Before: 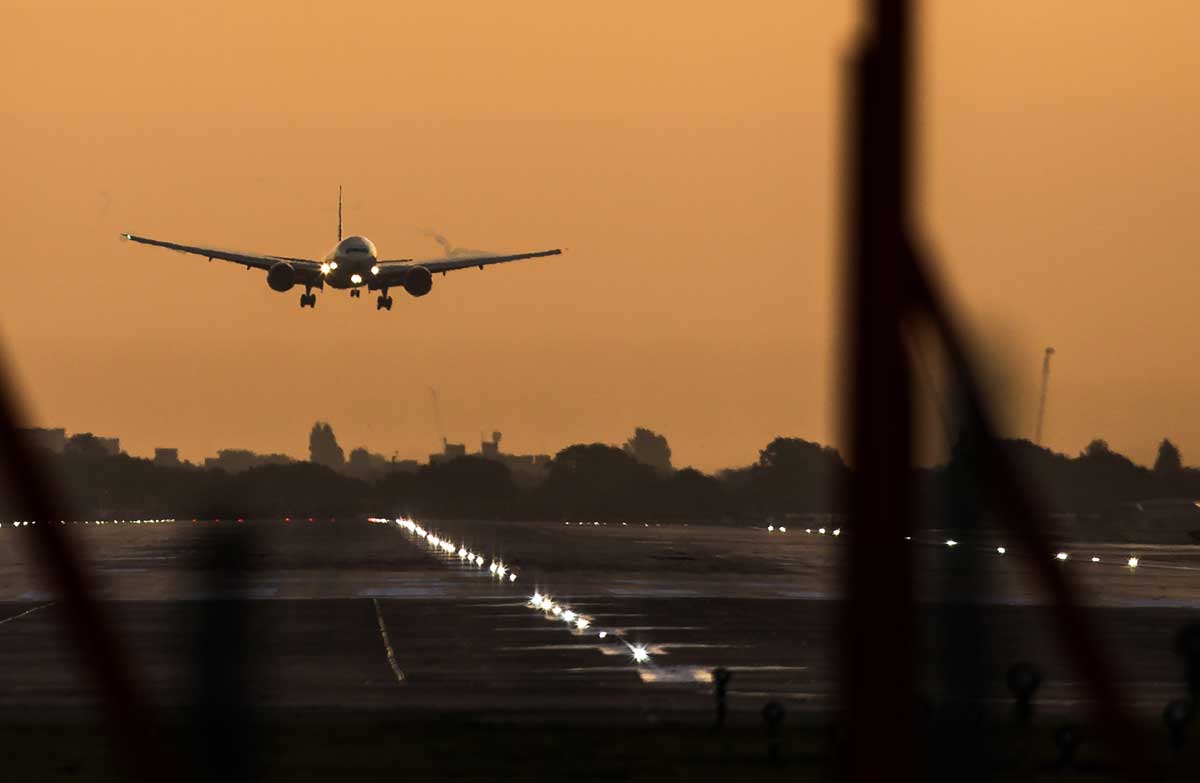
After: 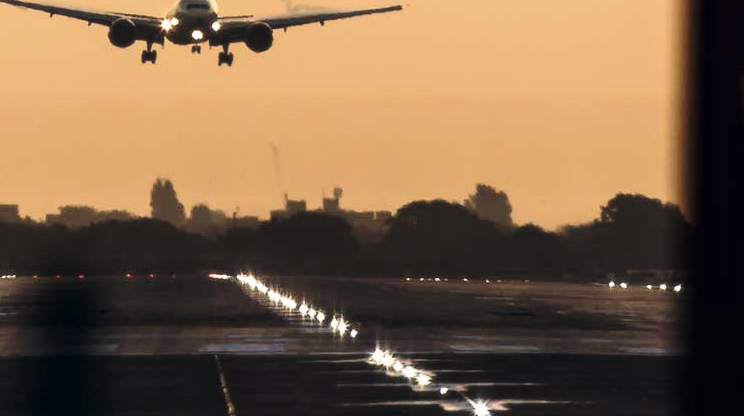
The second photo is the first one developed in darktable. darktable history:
crop: left 13.312%, top 31.28%, right 24.627%, bottom 15.582%
color correction: highlights a* 2.75, highlights b* 5, shadows a* -2.04, shadows b* -4.84, saturation 0.8
soften: size 10%, saturation 50%, brightness 0.2 EV, mix 10%
base curve: curves: ch0 [(0, 0) (0.028, 0.03) (0.121, 0.232) (0.46, 0.748) (0.859, 0.968) (1, 1)], preserve colors none
